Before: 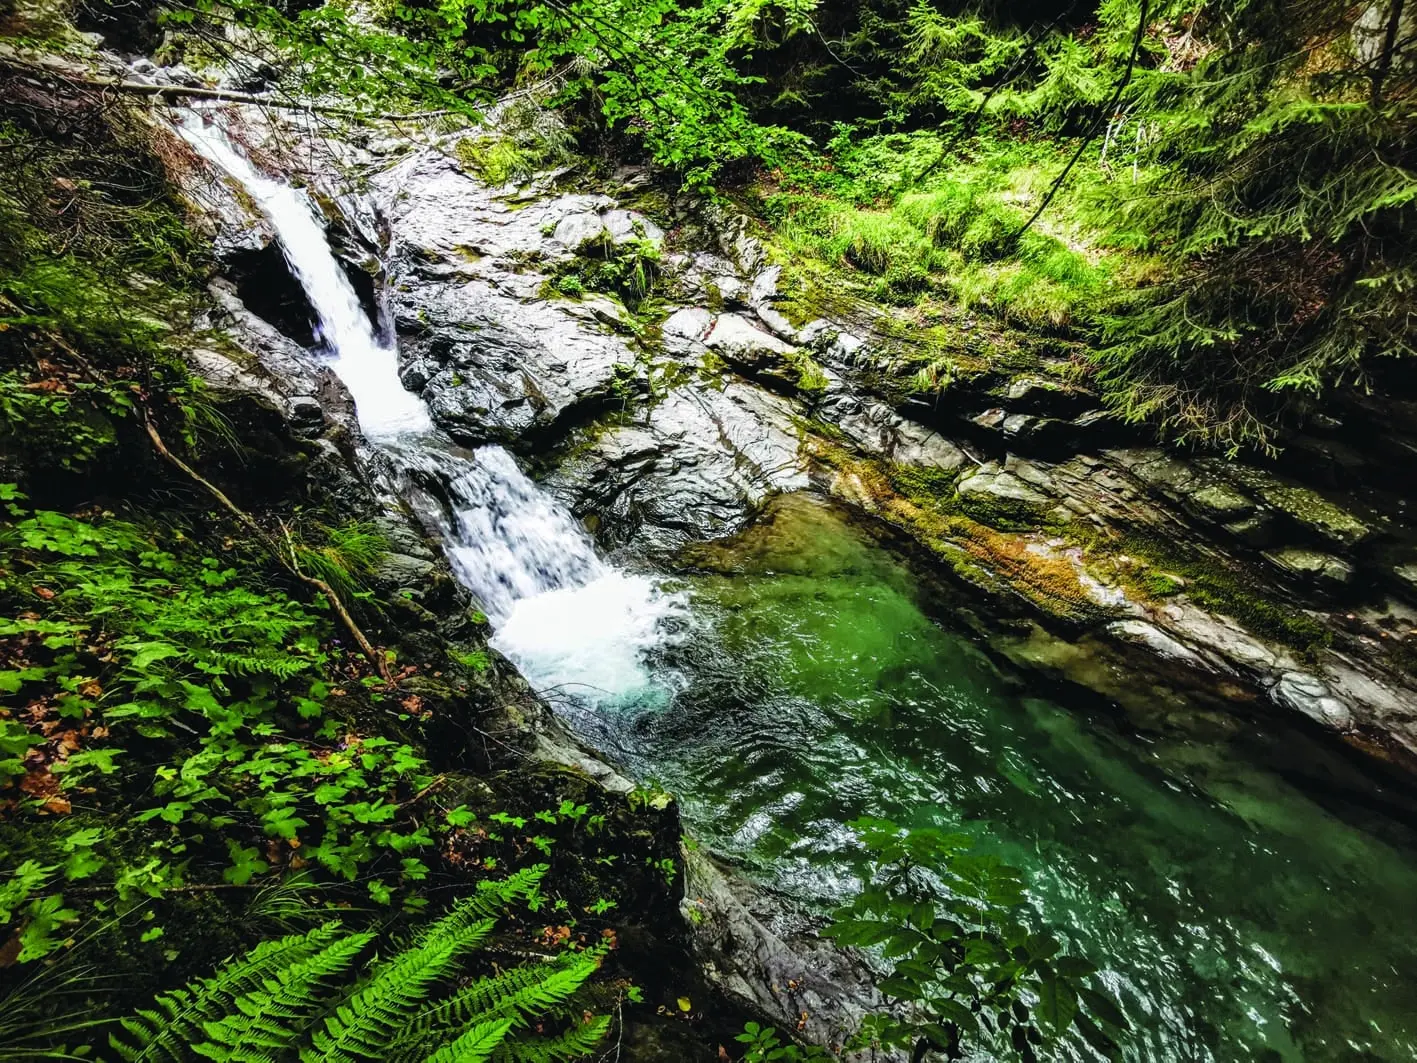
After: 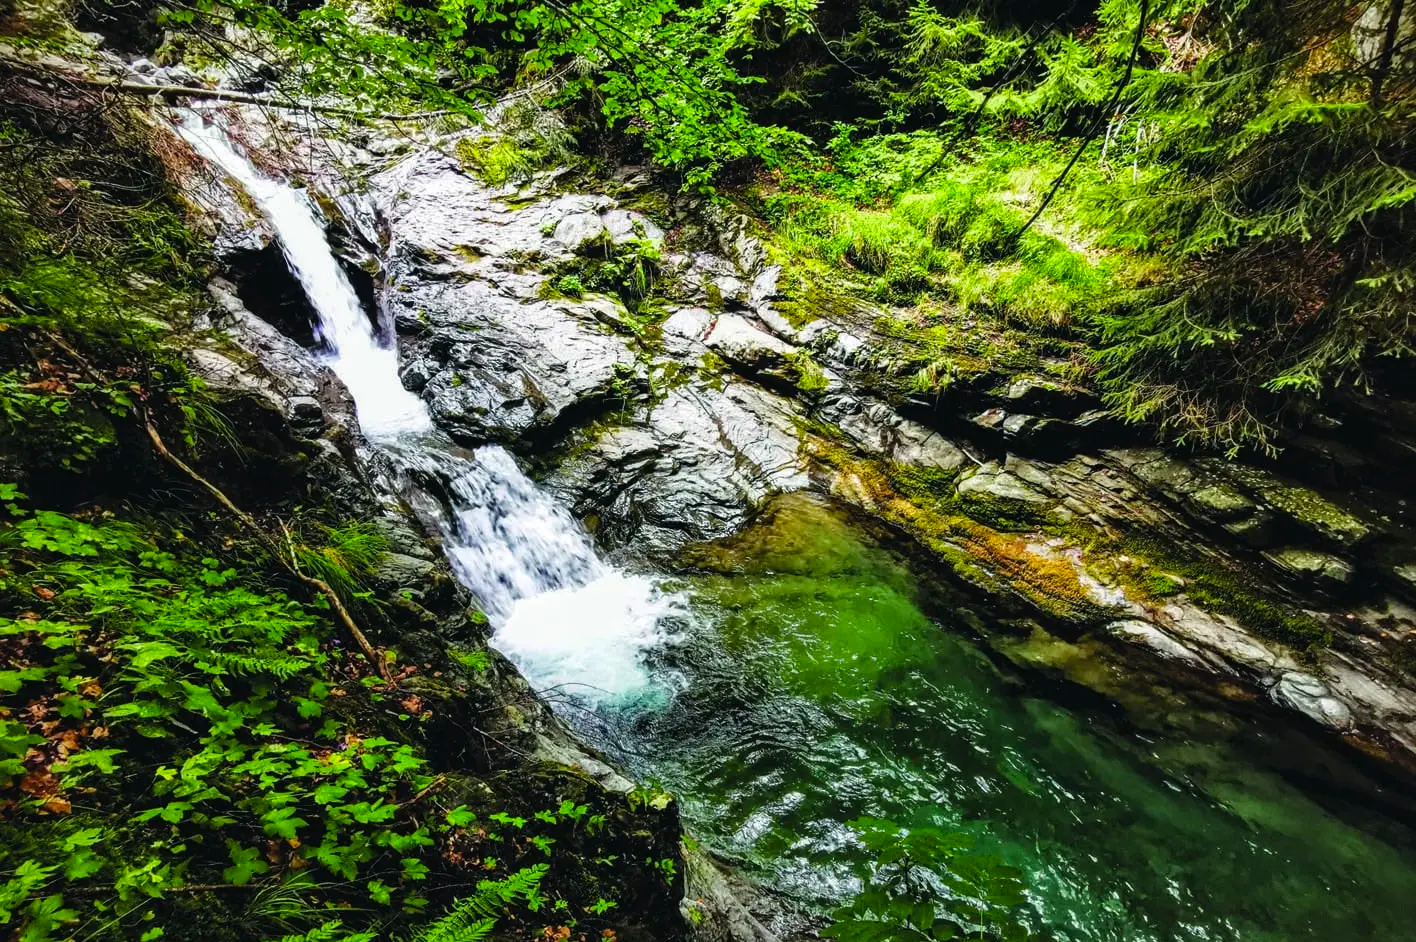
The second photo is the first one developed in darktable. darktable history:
color balance rgb: linear chroma grading › global chroma 8.776%, perceptual saturation grading › global saturation 0.445%, global vibrance 20%
crop and rotate: top 0%, bottom 11.352%
